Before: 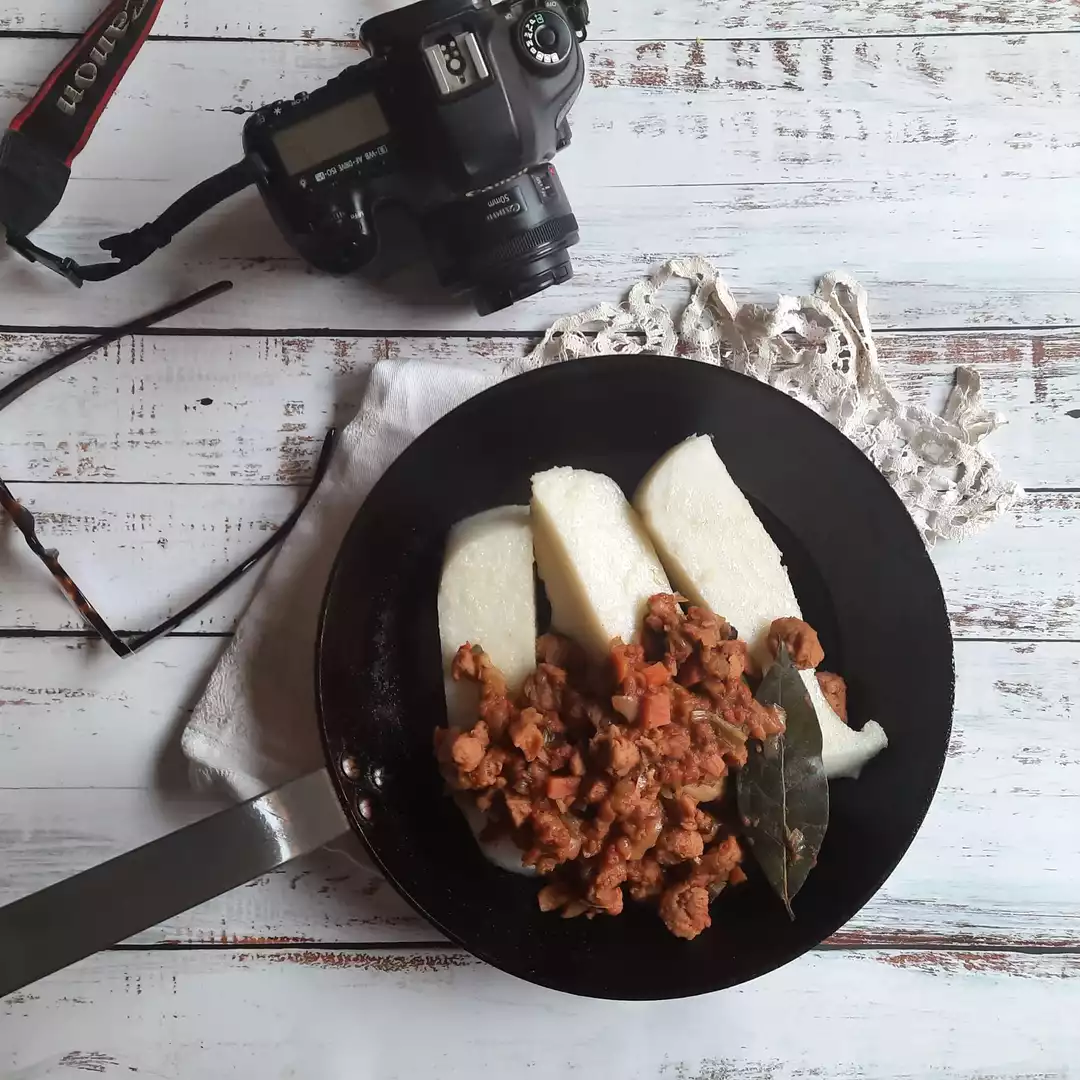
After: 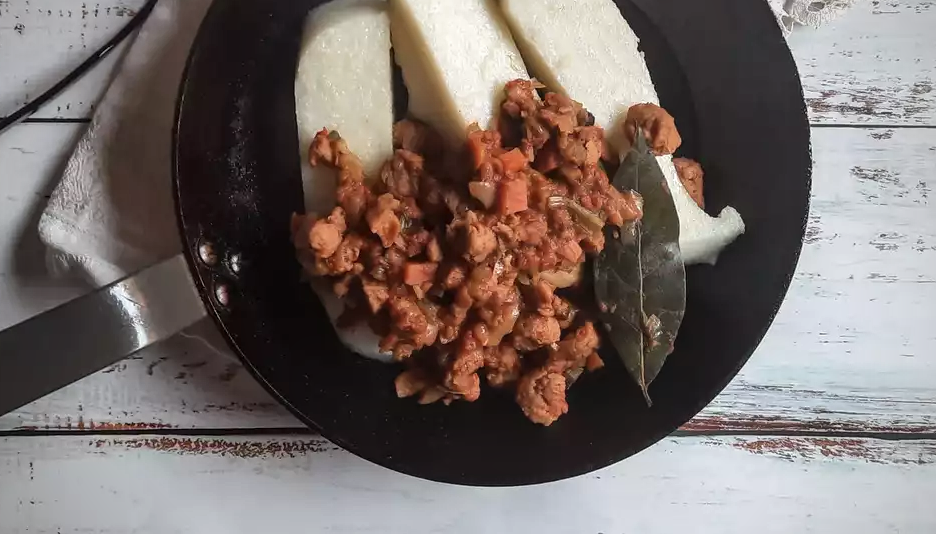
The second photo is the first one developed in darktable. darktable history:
crop and rotate: left 13.298%, top 47.622%, bottom 2.897%
vignetting: on, module defaults
local contrast: on, module defaults
